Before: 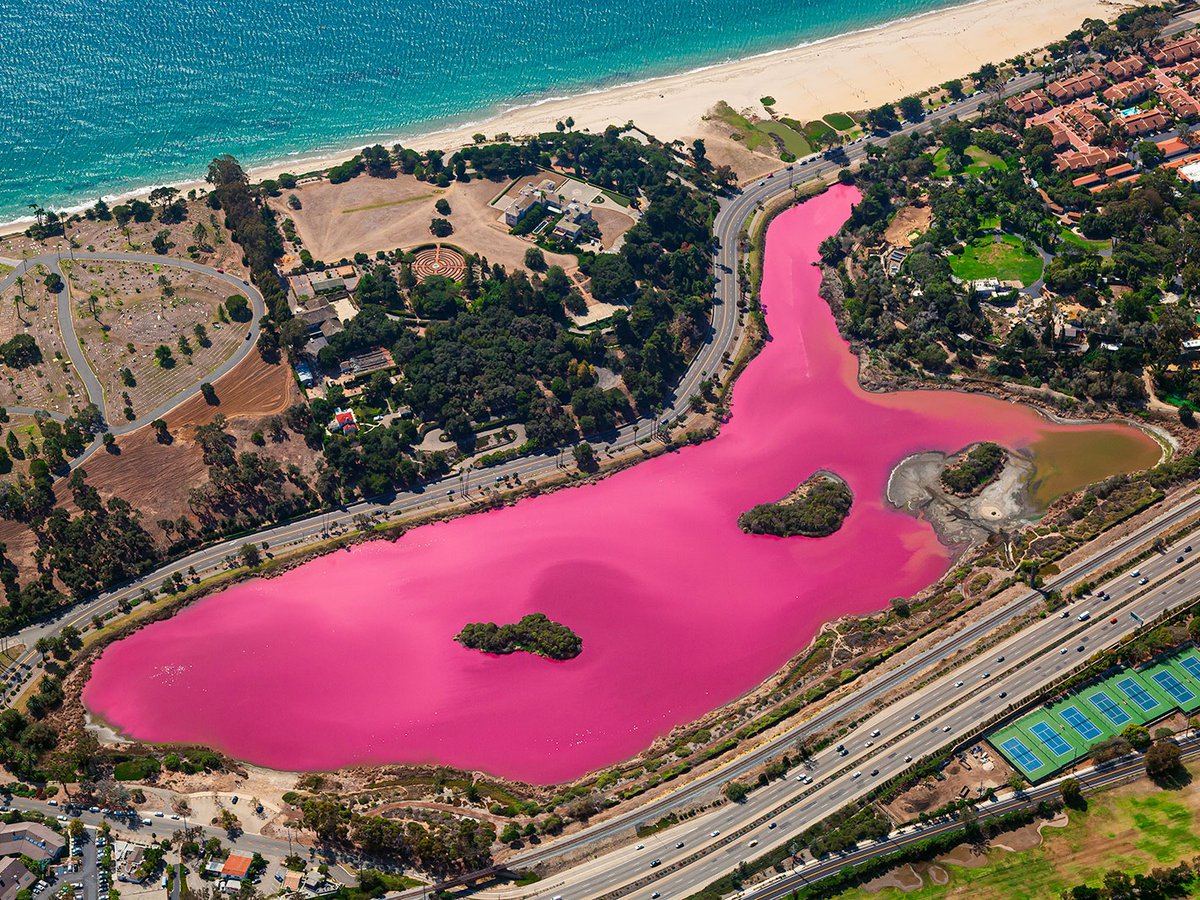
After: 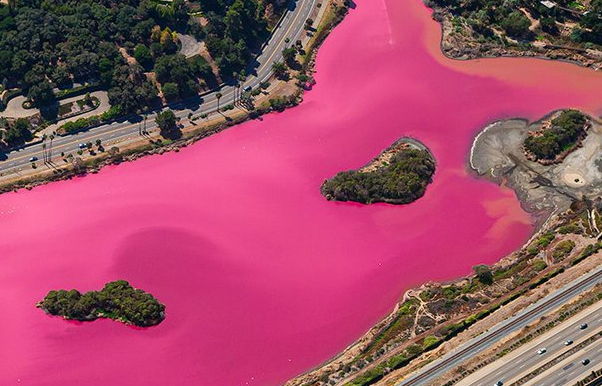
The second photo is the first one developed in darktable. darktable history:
crop: left 34.802%, top 37.009%, right 15.013%, bottom 20.098%
